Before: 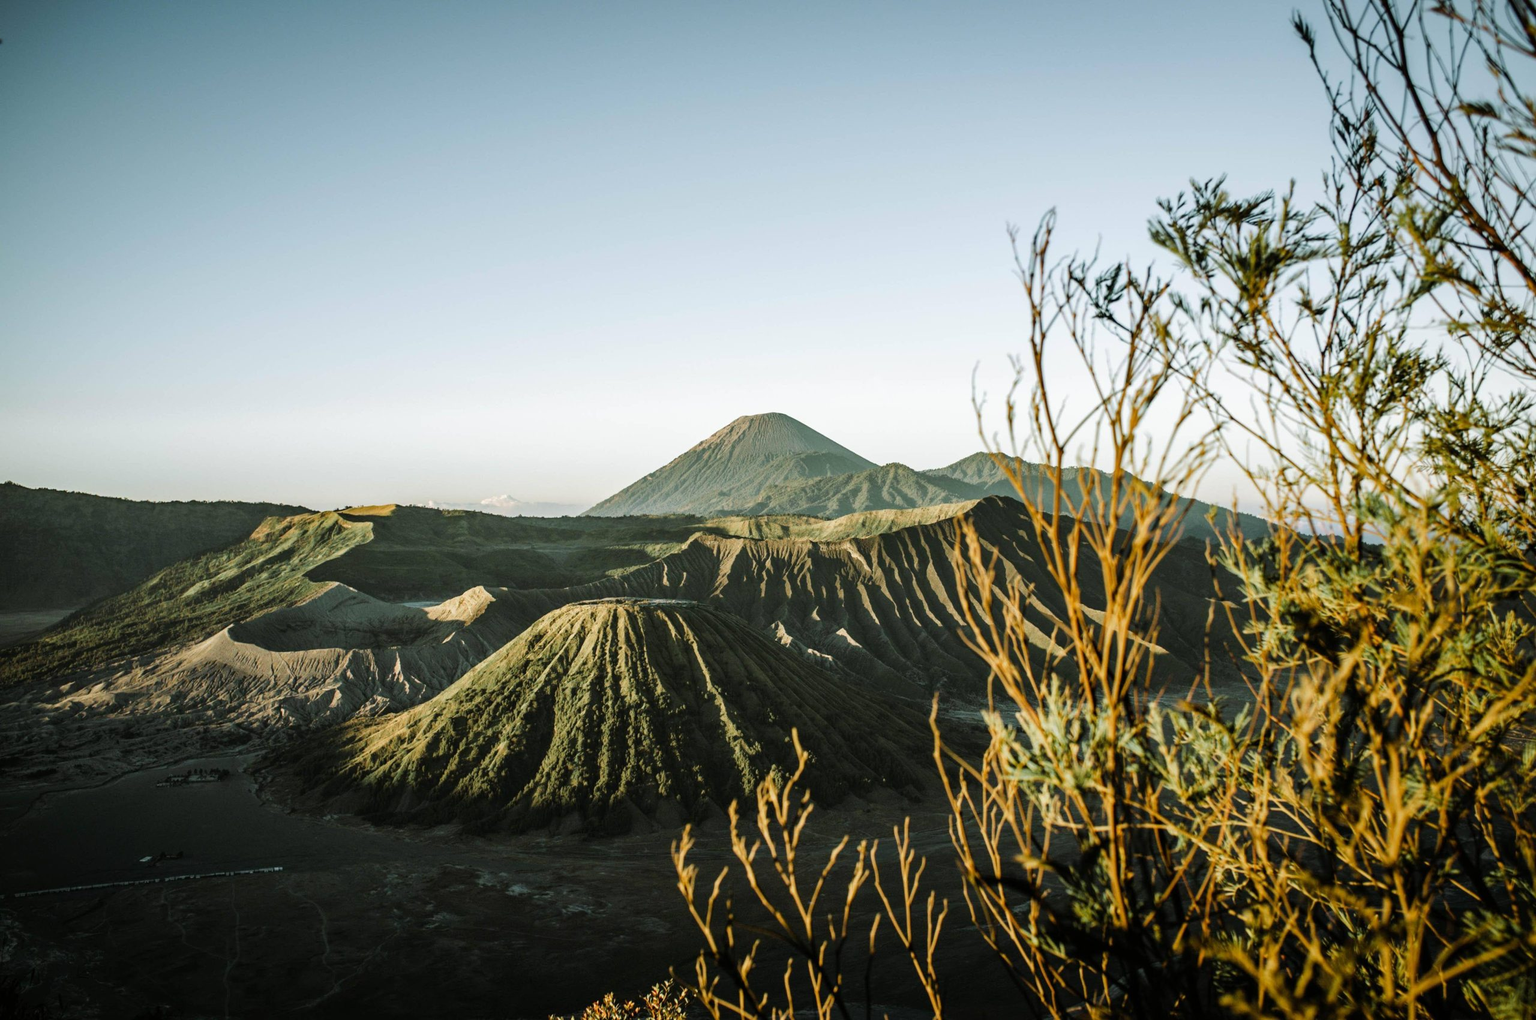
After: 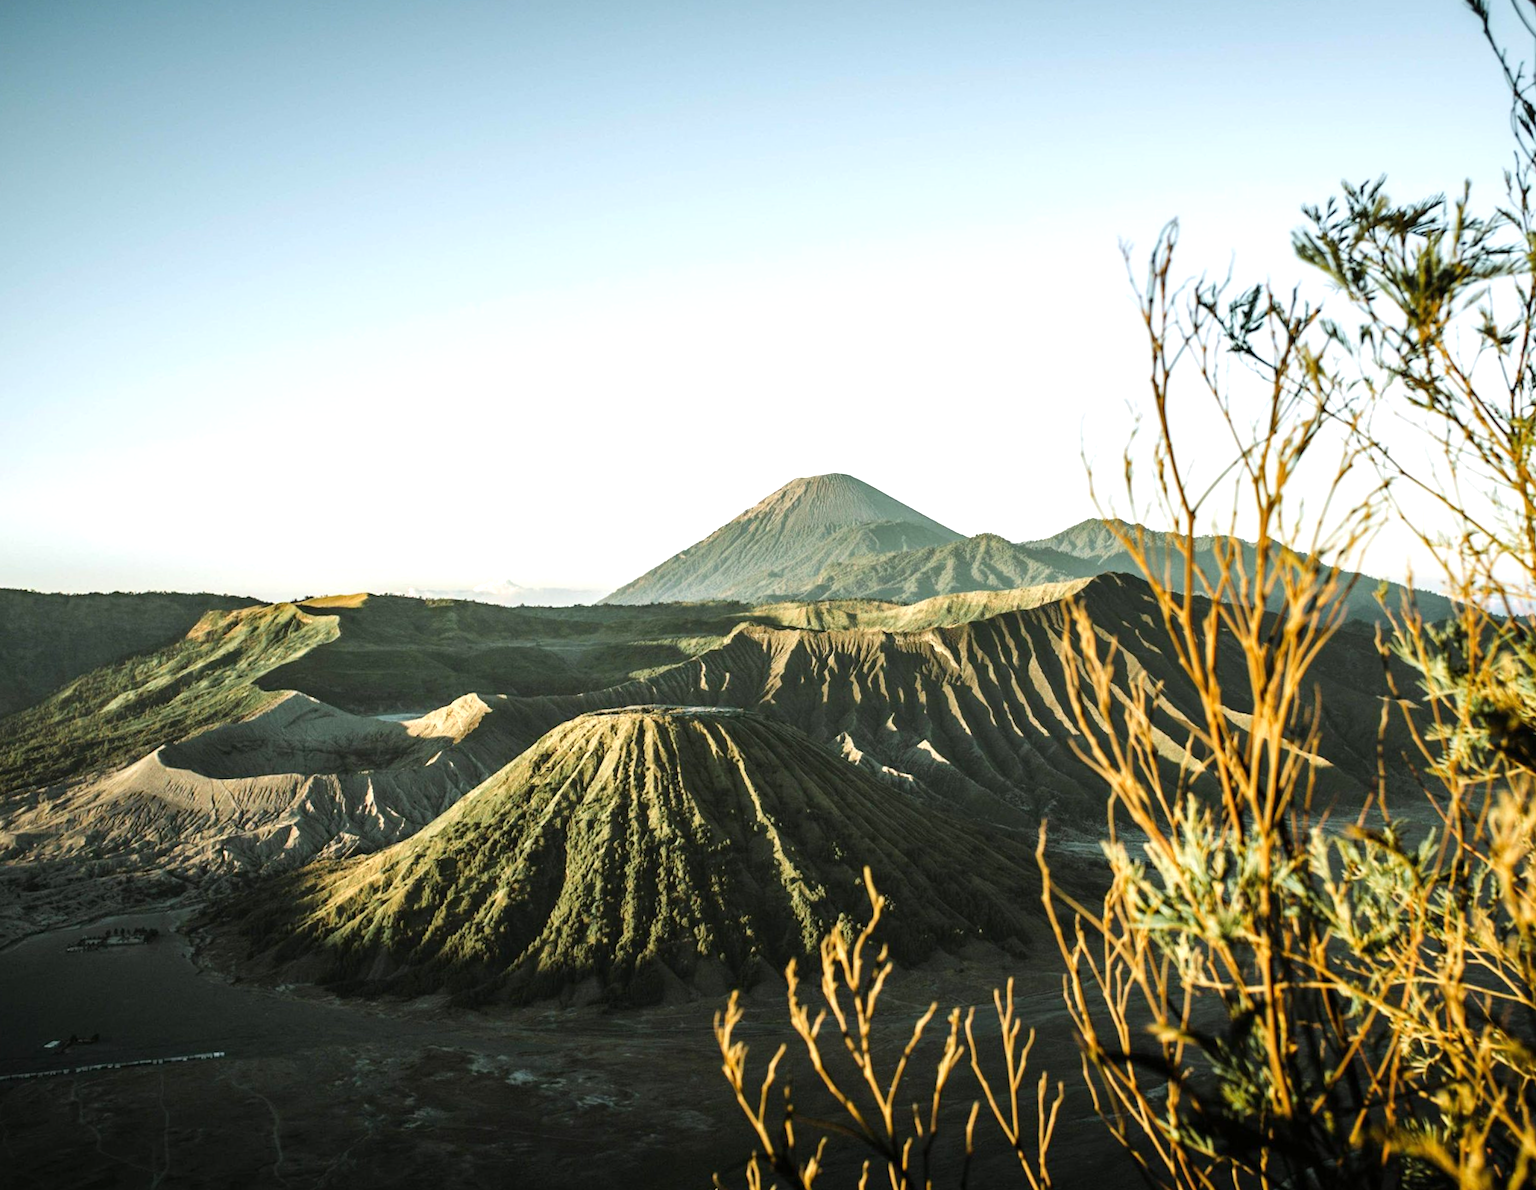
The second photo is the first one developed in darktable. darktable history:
exposure: exposure 0.574 EV, compensate highlight preservation false
crop and rotate: angle 1°, left 4.281%, top 0.642%, right 11.383%, bottom 2.486%
rotate and perspective: rotation 0.226°, lens shift (vertical) -0.042, crop left 0.023, crop right 0.982, crop top 0.006, crop bottom 0.994
